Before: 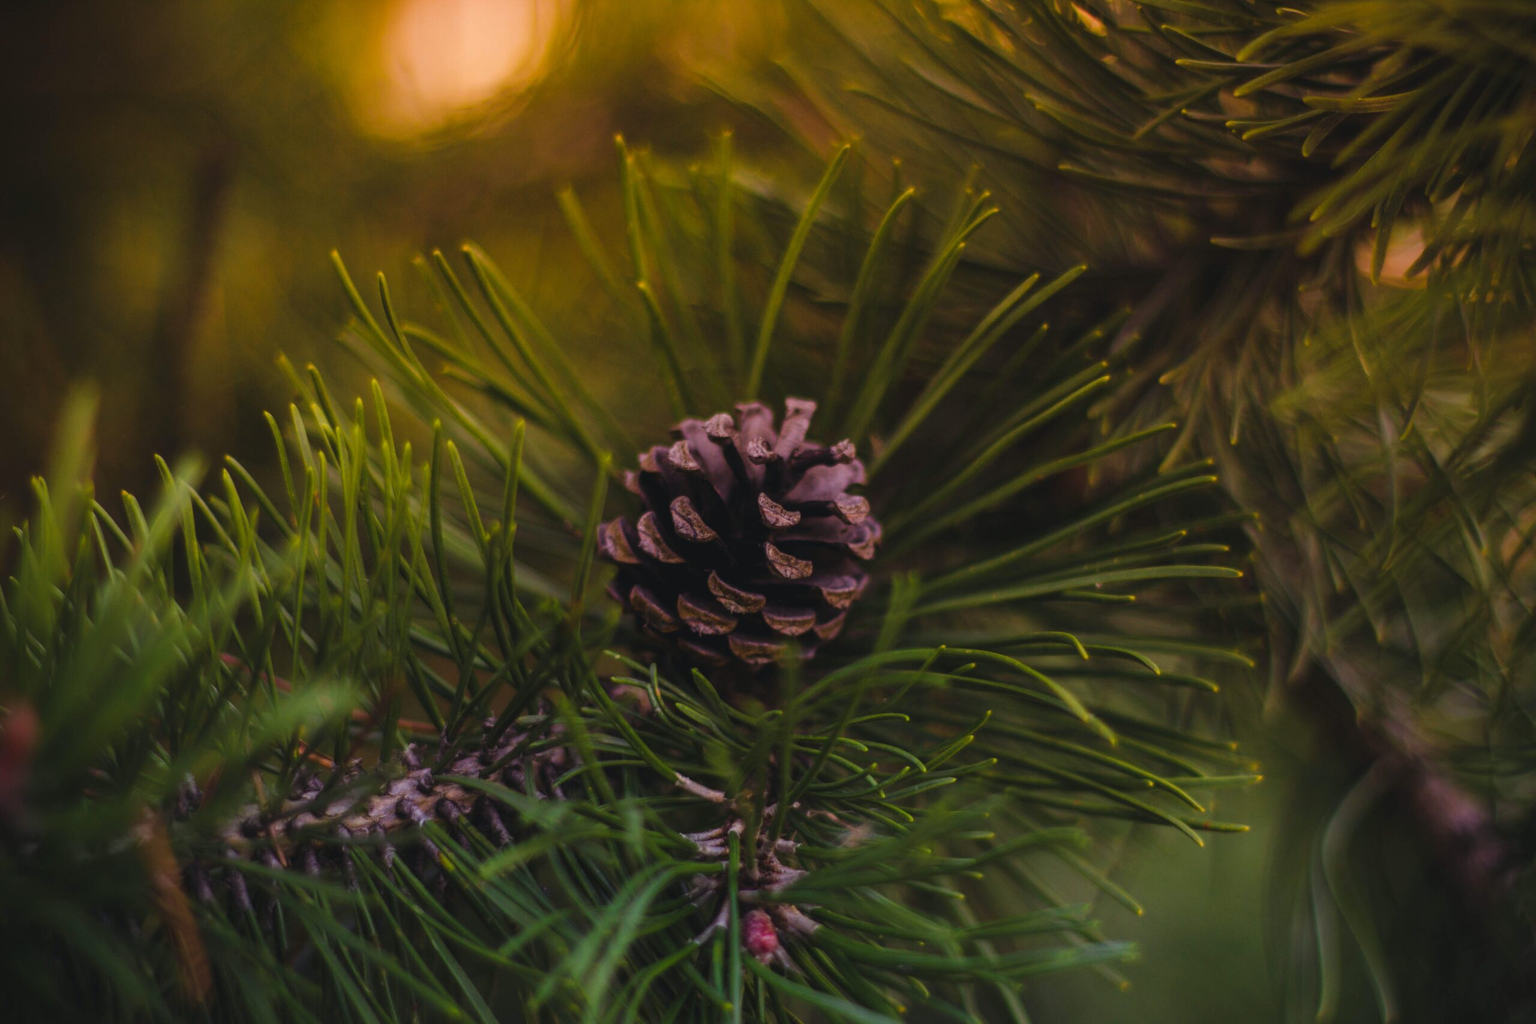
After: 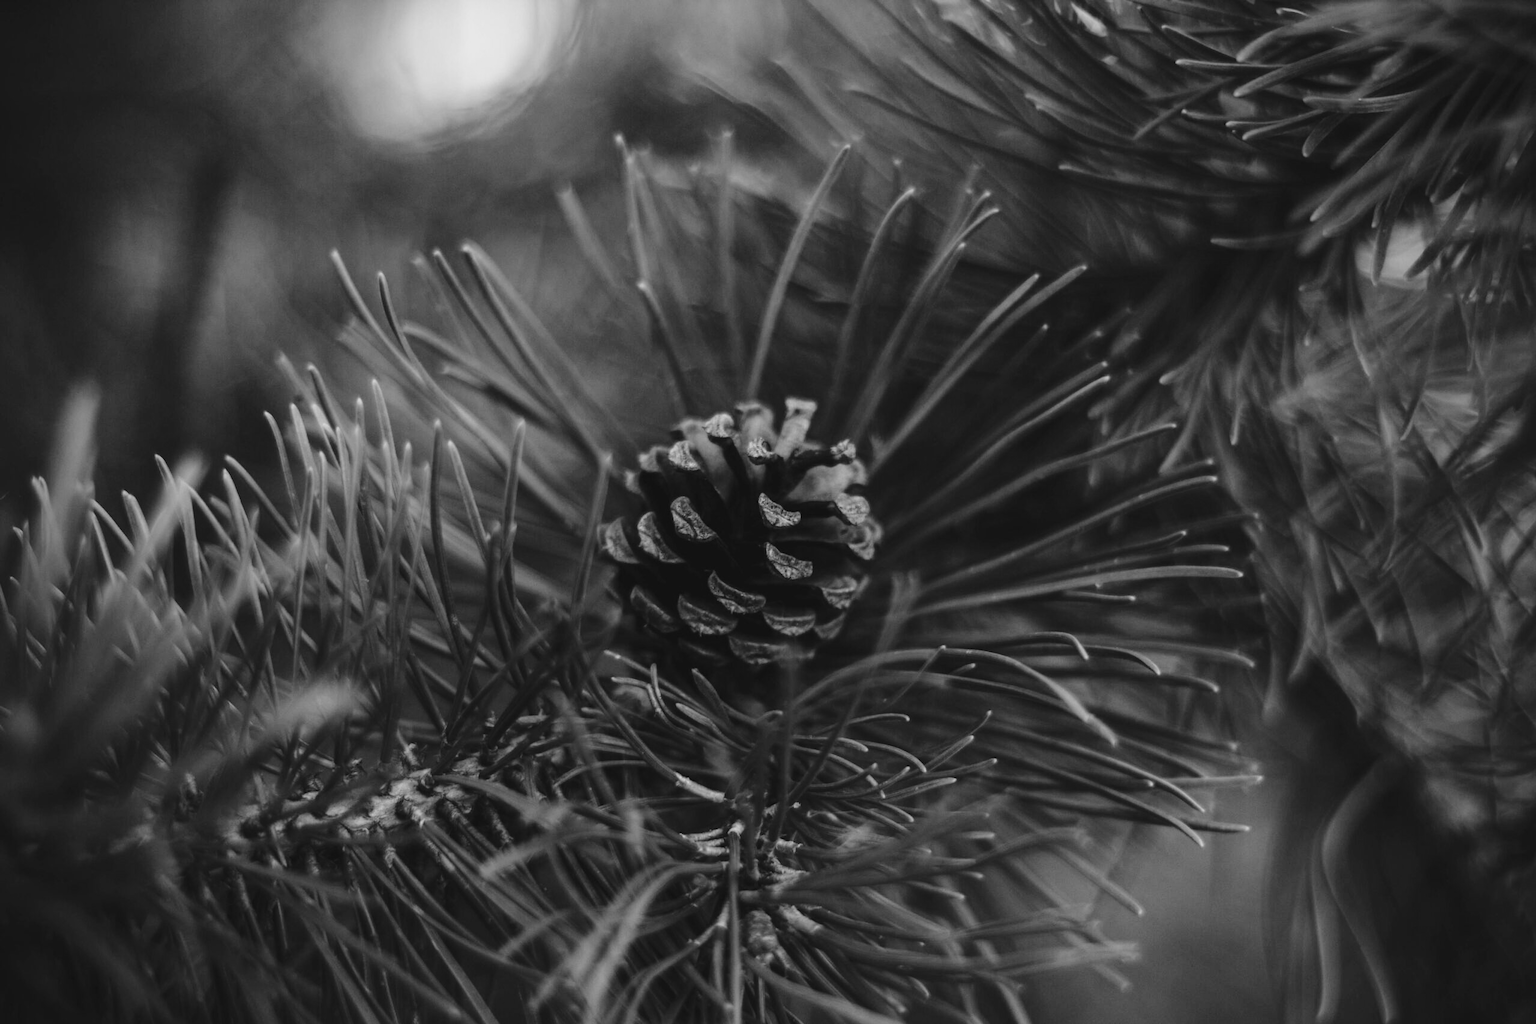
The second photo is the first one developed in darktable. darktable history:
monochrome: a 32, b 64, size 2.3, highlights 1
color balance rgb: perceptual saturation grading › global saturation 8.89%, saturation formula JzAzBz (2021)
base curve: curves: ch0 [(0, 0) (0.028, 0.03) (0.121, 0.232) (0.46, 0.748) (0.859, 0.968) (1, 1)], preserve colors none
